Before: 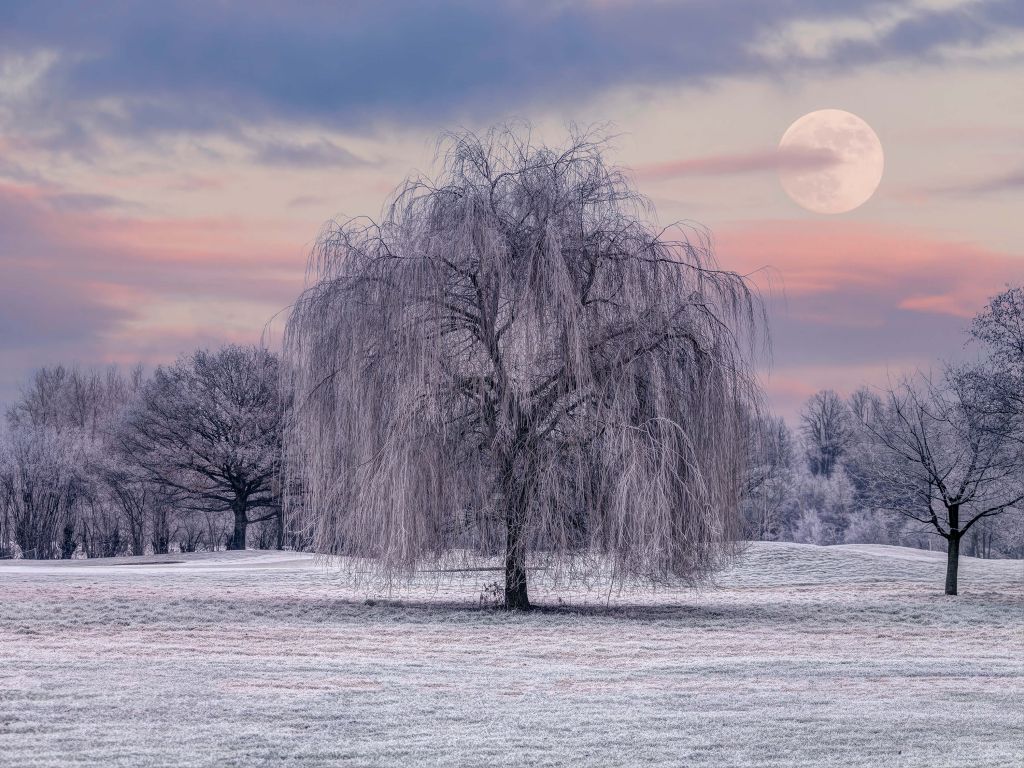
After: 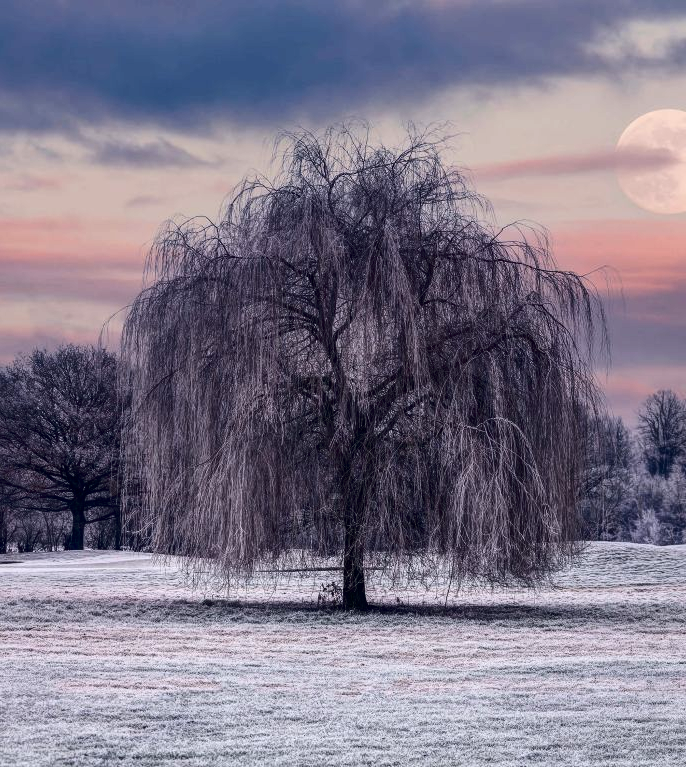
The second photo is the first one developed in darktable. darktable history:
contrast brightness saturation: contrast 0.238, brightness -0.242, saturation 0.139
crop and rotate: left 15.851%, right 17.078%
